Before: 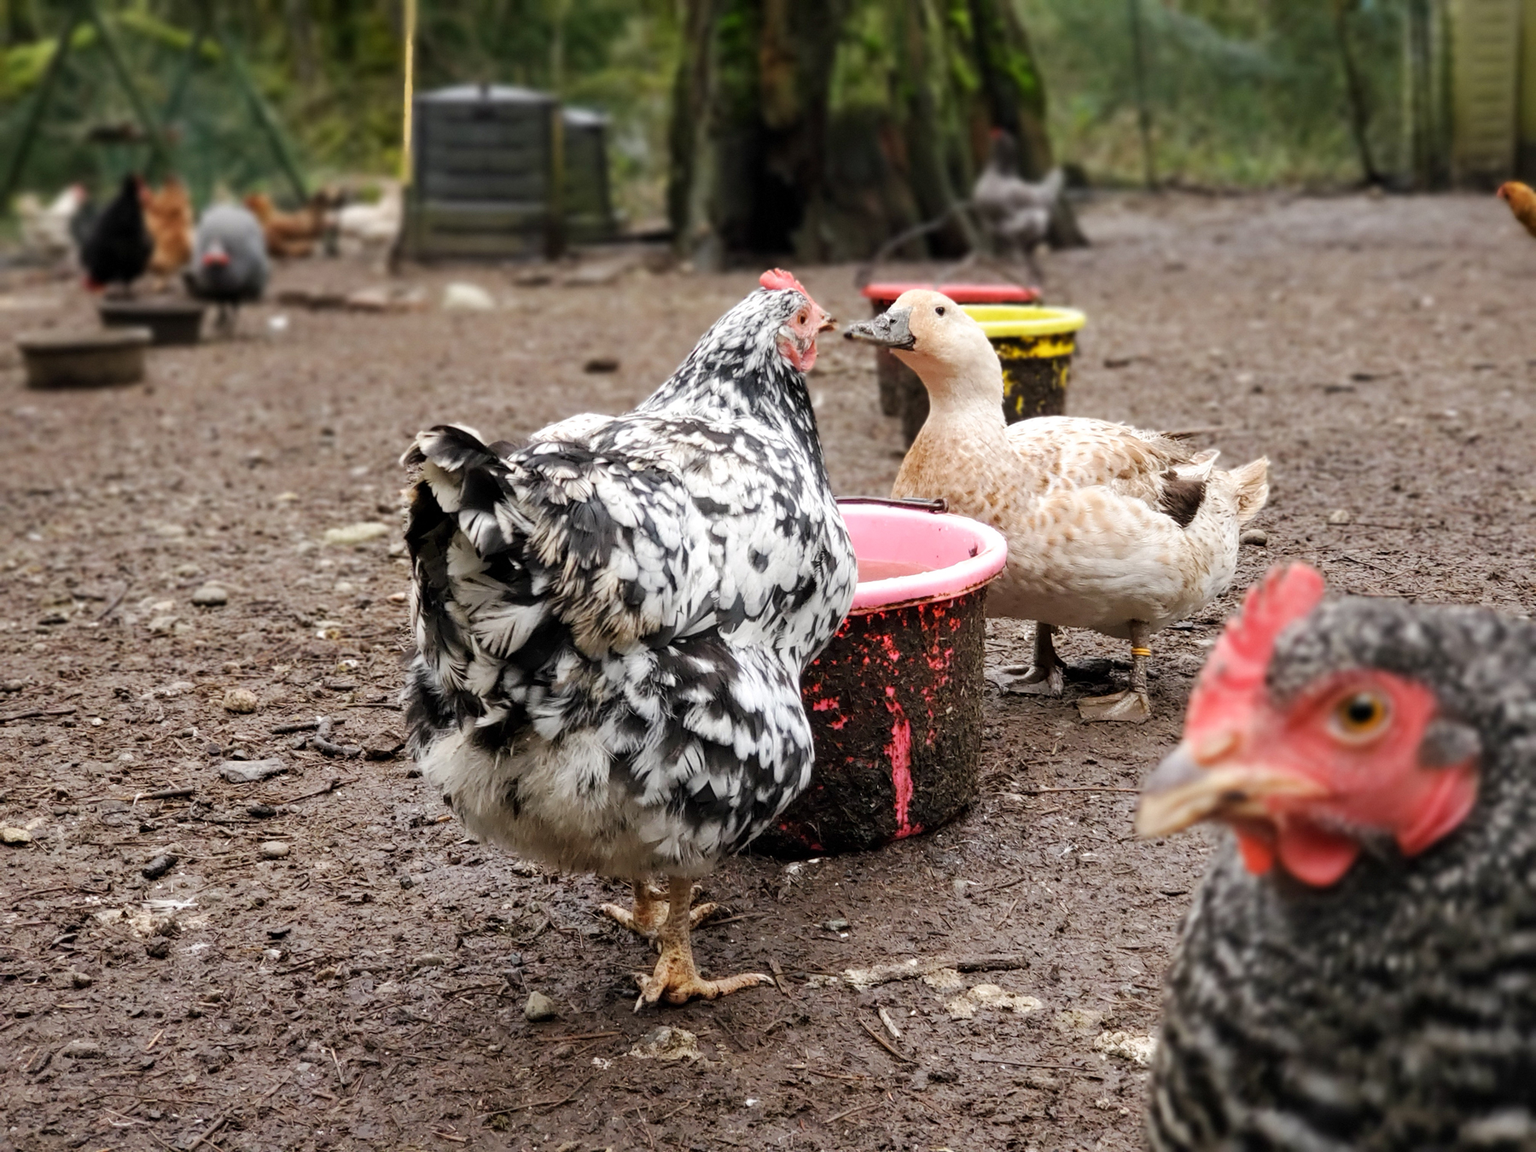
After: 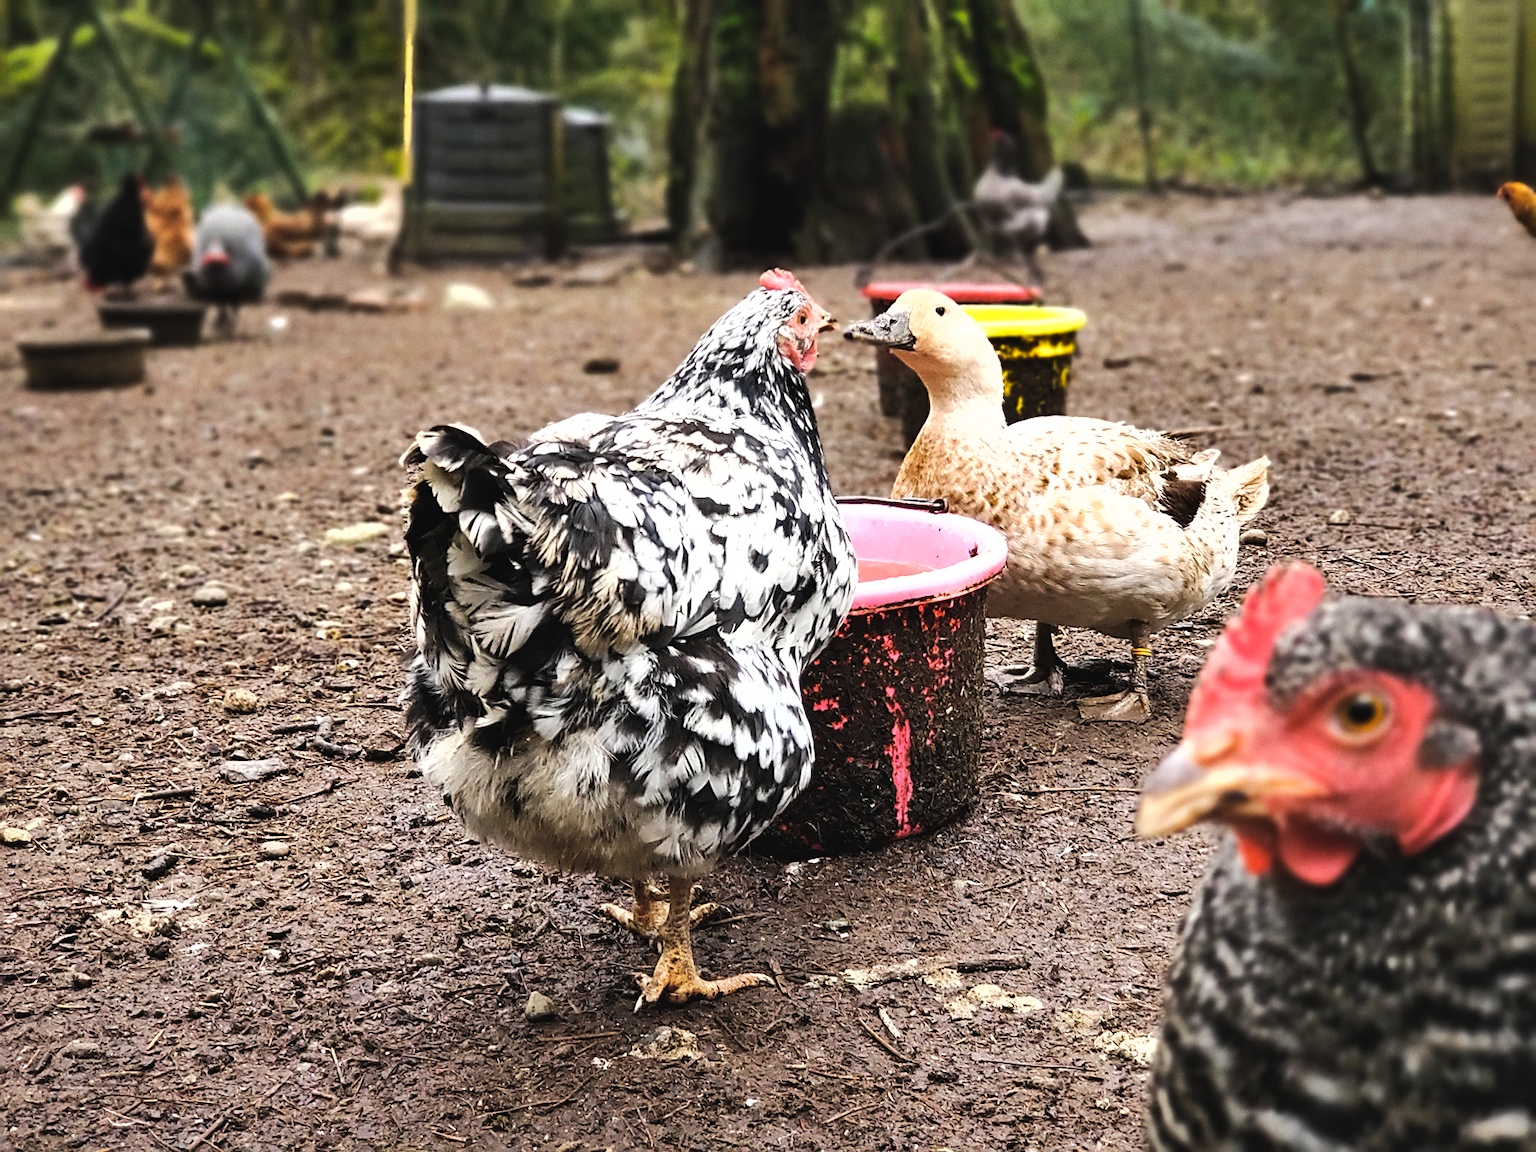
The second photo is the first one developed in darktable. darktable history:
sharpen: on, module defaults
grain: coarseness 14.57 ISO, strength 8.8%
shadows and highlights: radius 108.52, shadows 40.68, highlights -72.88, low approximation 0.01, soften with gaussian
color balance rgb: global offset › luminance 0.71%, perceptual saturation grading › global saturation -11.5%, perceptual brilliance grading › highlights 17.77%, perceptual brilliance grading › mid-tones 31.71%, perceptual brilliance grading › shadows -31.01%, global vibrance 50%
